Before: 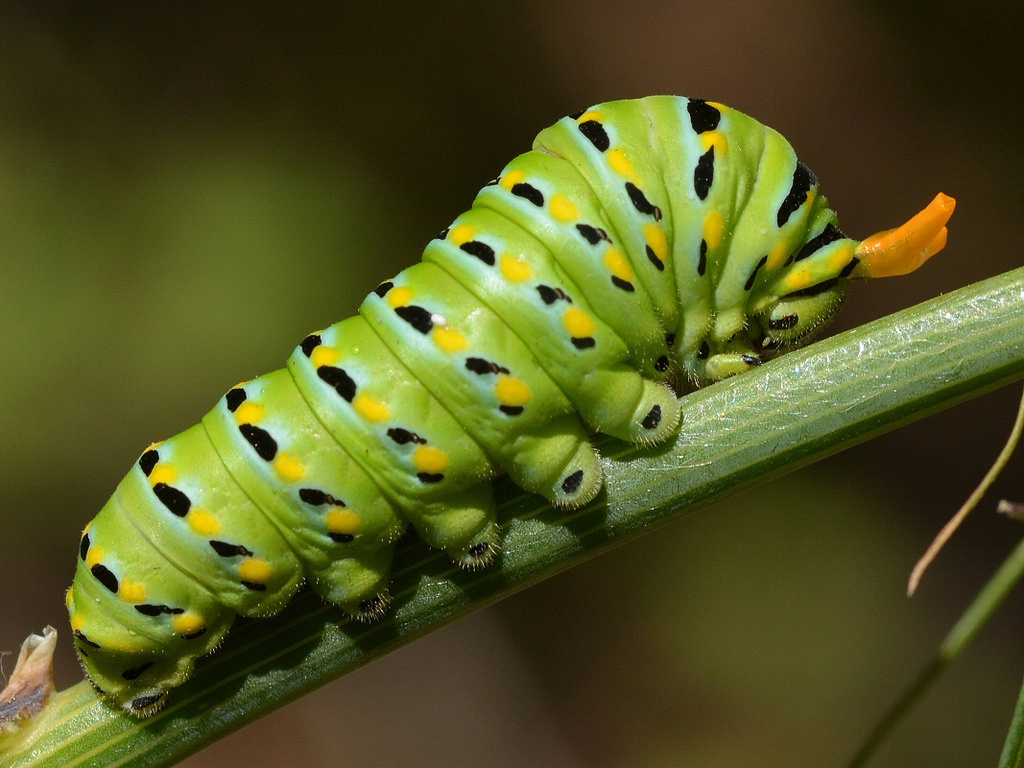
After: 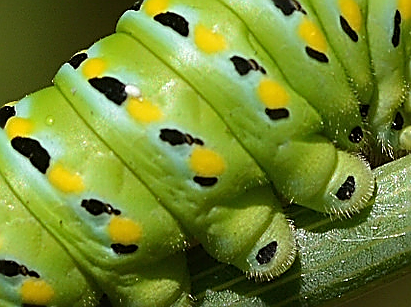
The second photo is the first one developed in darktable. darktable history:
crop: left 29.967%, top 29.887%, right 29.816%, bottom 30.137%
sharpen: radius 1.721, amount 1.287
